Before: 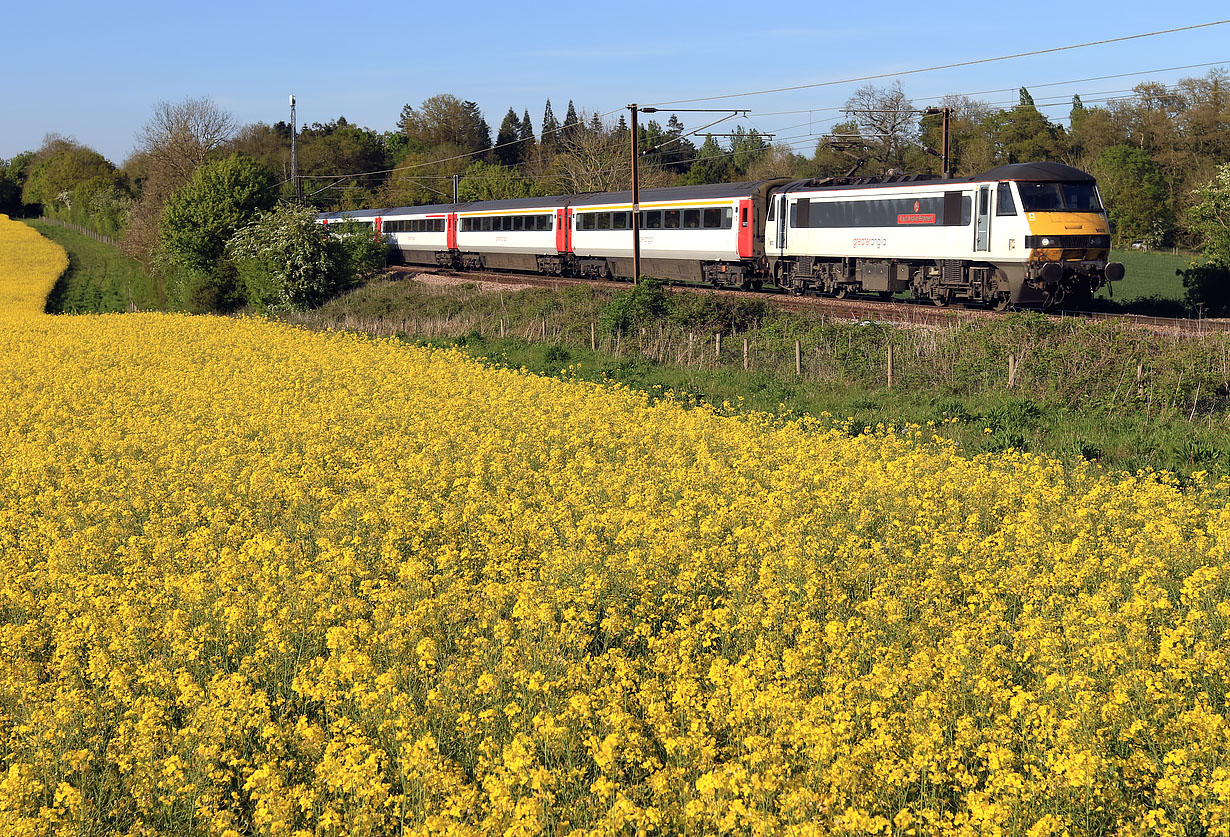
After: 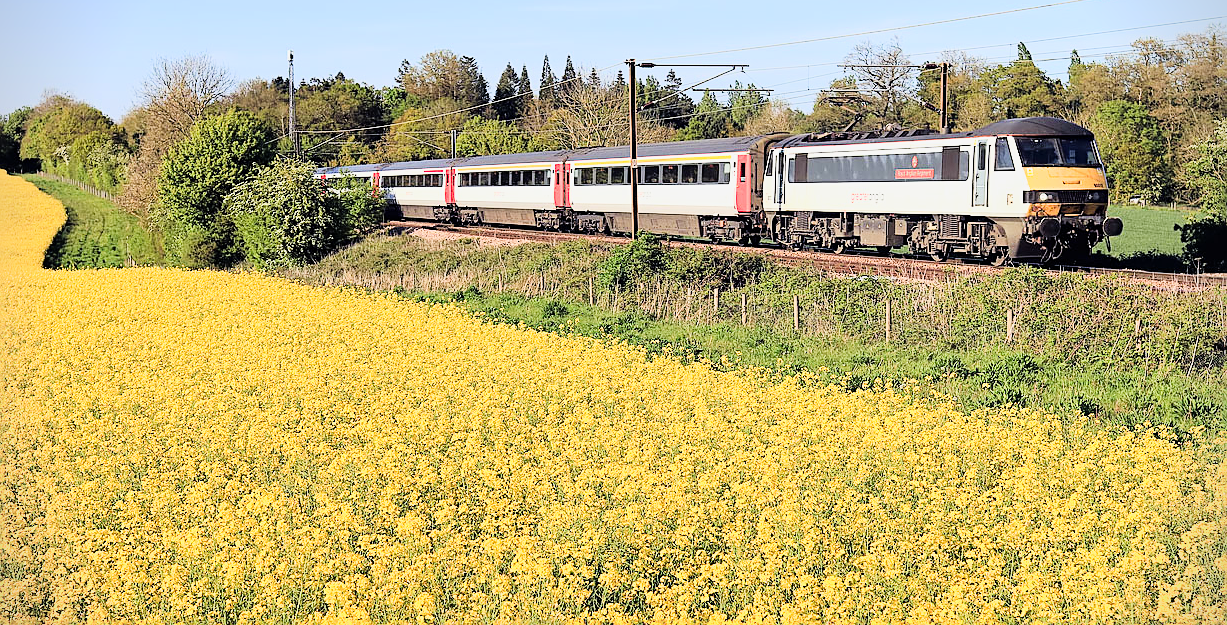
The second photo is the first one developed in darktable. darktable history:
exposure: black level correction 0, exposure 1.1 EV, compensate highlight preservation false
tone curve: curves: ch0 [(0, 0.005) (0.103, 0.097) (0.18, 0.22) (0.4, 0.485) (0.5, 0.612) (0.668, 0.787) (0.823, 0.894) (1, 0.971)]; ch1 [(0, 0) (0.172, 0.123) (0.324, 0.253) (0.396, 0.388) (0.478, 0.461) (0.499, 0.498) (0.522, 0.528) (0.609, 0.686) (0.704, 0.818) (1, 1)]; ch2 [(0, 0) (0.411, 0.424) (0.496, 0.501) (0.515, 0.514) (0.555, 0.585) (0.641, 0.69) (1, 1)], color space Lab, linked channels, preserve colors none
crop: left 0.2%, top 5.469%, bottom 19.774%
local contrast: mode bilateral grid, contrast 19, coarseness 51, detail 119%, midtone range 0.2
vignetting: fall-off start 91.12%
sharpen: on, module defaults
filmic rgb: black relative exposure -7.65 EV, white relative exposure 4.56 EV, hardness 3.61
